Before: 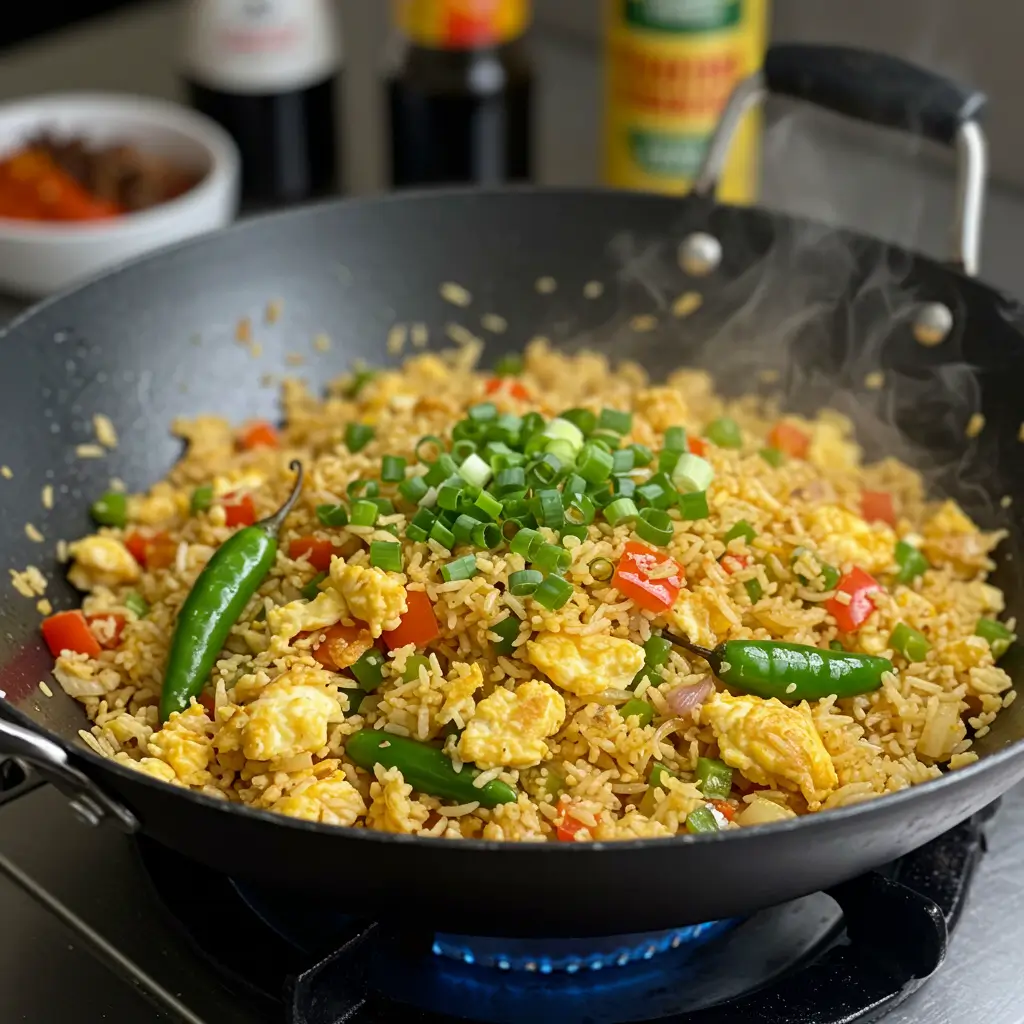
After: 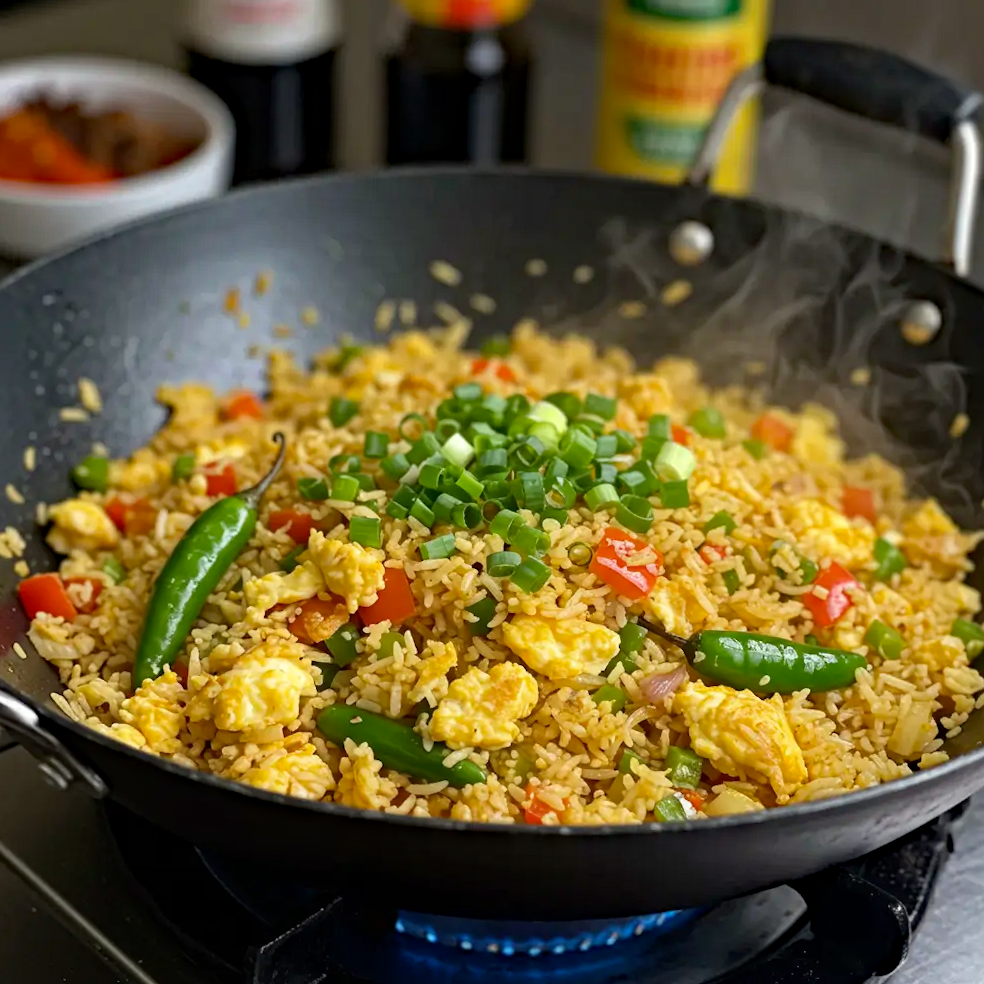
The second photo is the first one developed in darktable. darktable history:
crop and rotate: angle -2.37°
haze removal: strength 0.405, distance 0.219, compatibility mode true, adaptive false
